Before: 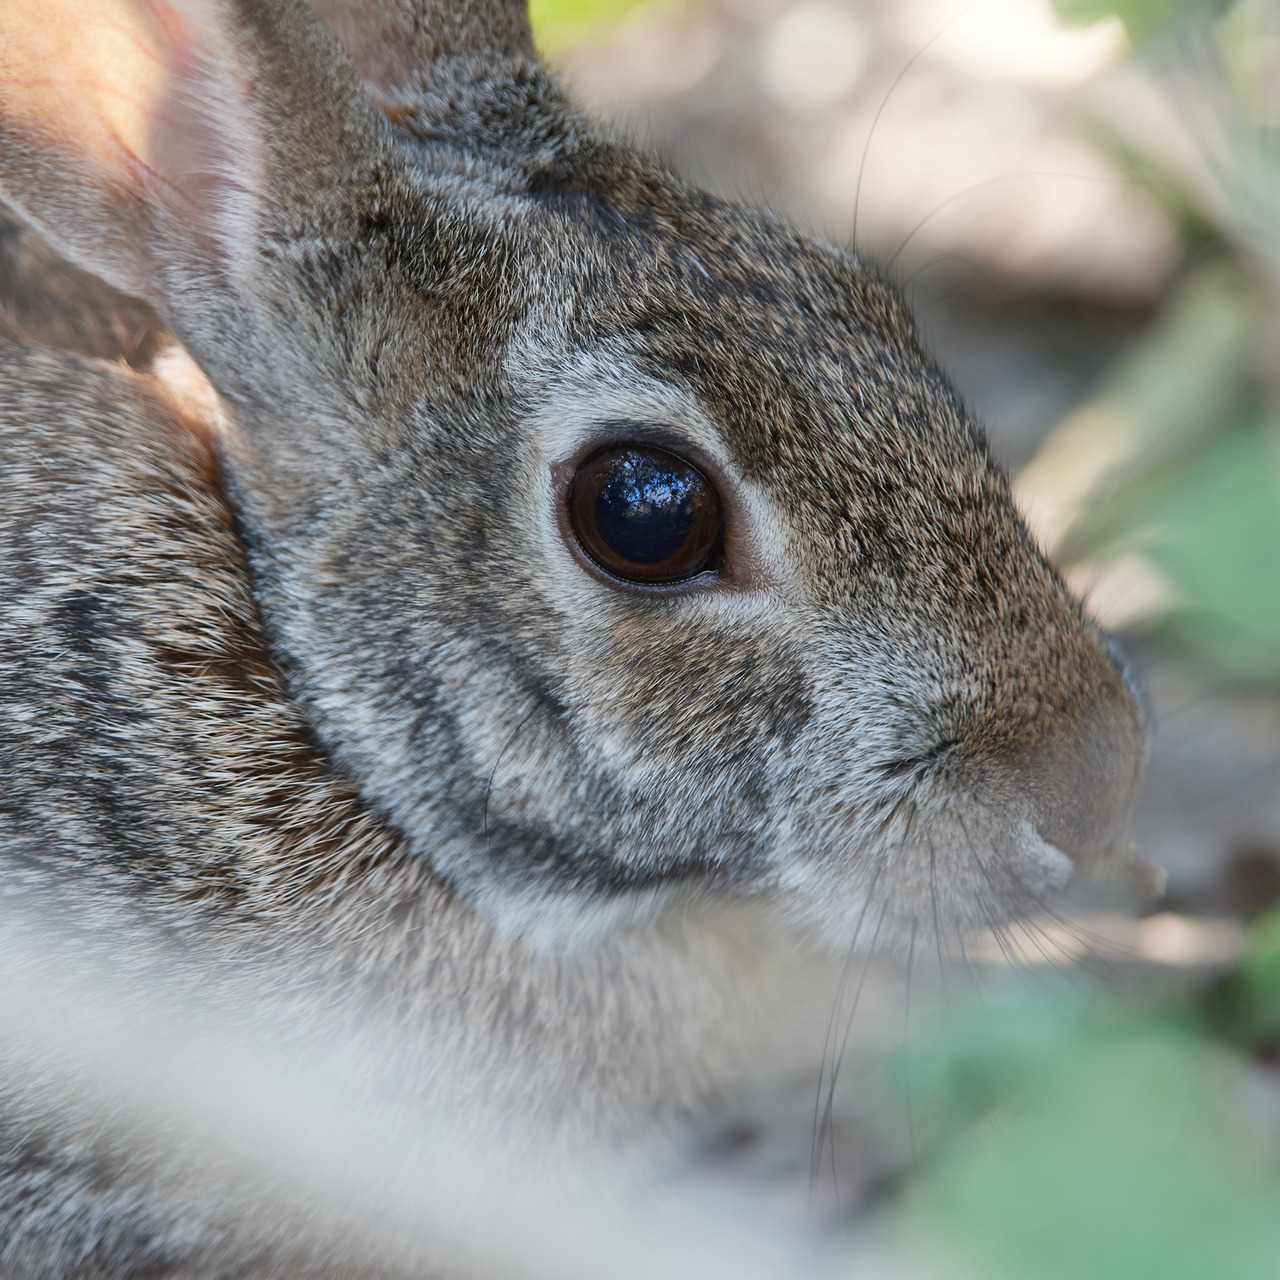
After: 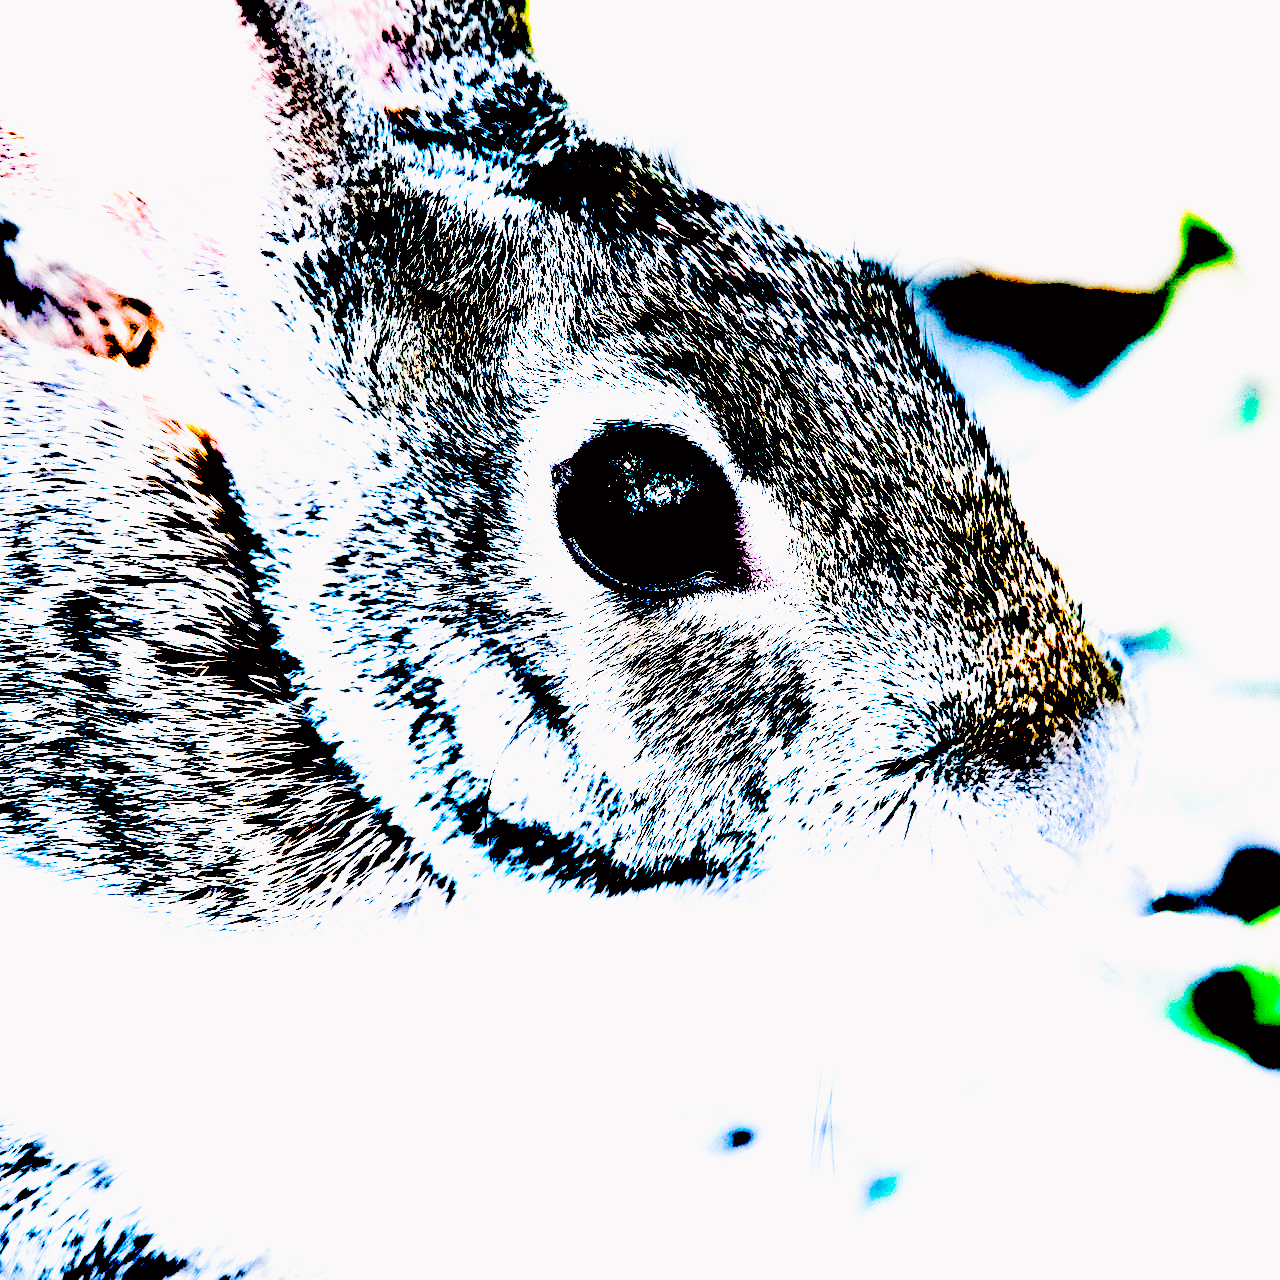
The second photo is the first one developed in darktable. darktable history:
white balance: red 0.924, blue 1.095
exposure: black level correction 0.1, exposure 3 EV, compensate highlight preservation false
tone curve: curves: ch0 [(0, 0) (0.104, 0.061) (0.239, 0.201) (0.327, 0.317) (0.401, 0.443) (0.489, 0.566) (0.65, 0.68) (0.832, 0.858) (1, 0.977)]; ch1 [(0, 0) (0.161, 0.092) (0.35, 0.33) (0.379, 0.401) (0.447, 0.476) (0.495, 0.499) (0.515, 0.518) (0.534, 0.557) (0.602, 0.625) (0.712, 0.706) (1, 1)]; ch2 [(0, 0) (0.359, 0.372) (0.437, 0.437) (0.502, 0.501) (0.55, 0.534) (0.592, 0.601) (0.647, 0.64) (1, 1)], color space Lab, independent channels, preserve colors none
filmic rgb: middle gray luminance 29%, black relative exposure -10.3 EV, white relative exposure 5.5 EV, threshold 6 EV, target black luminance 0%, hardness 3.95, latitude 2.04%, contrast 1.132, highlights saturation mix 5%, shadows ↔ highlights balance 15.11%, add noise in highlights 0, preserve chrominance no, color science v3 (2019), use custom middle-gray values true, iterations of high-quality reconstruction 0, contrast in highlights soft, enable highlight reconstruction true
